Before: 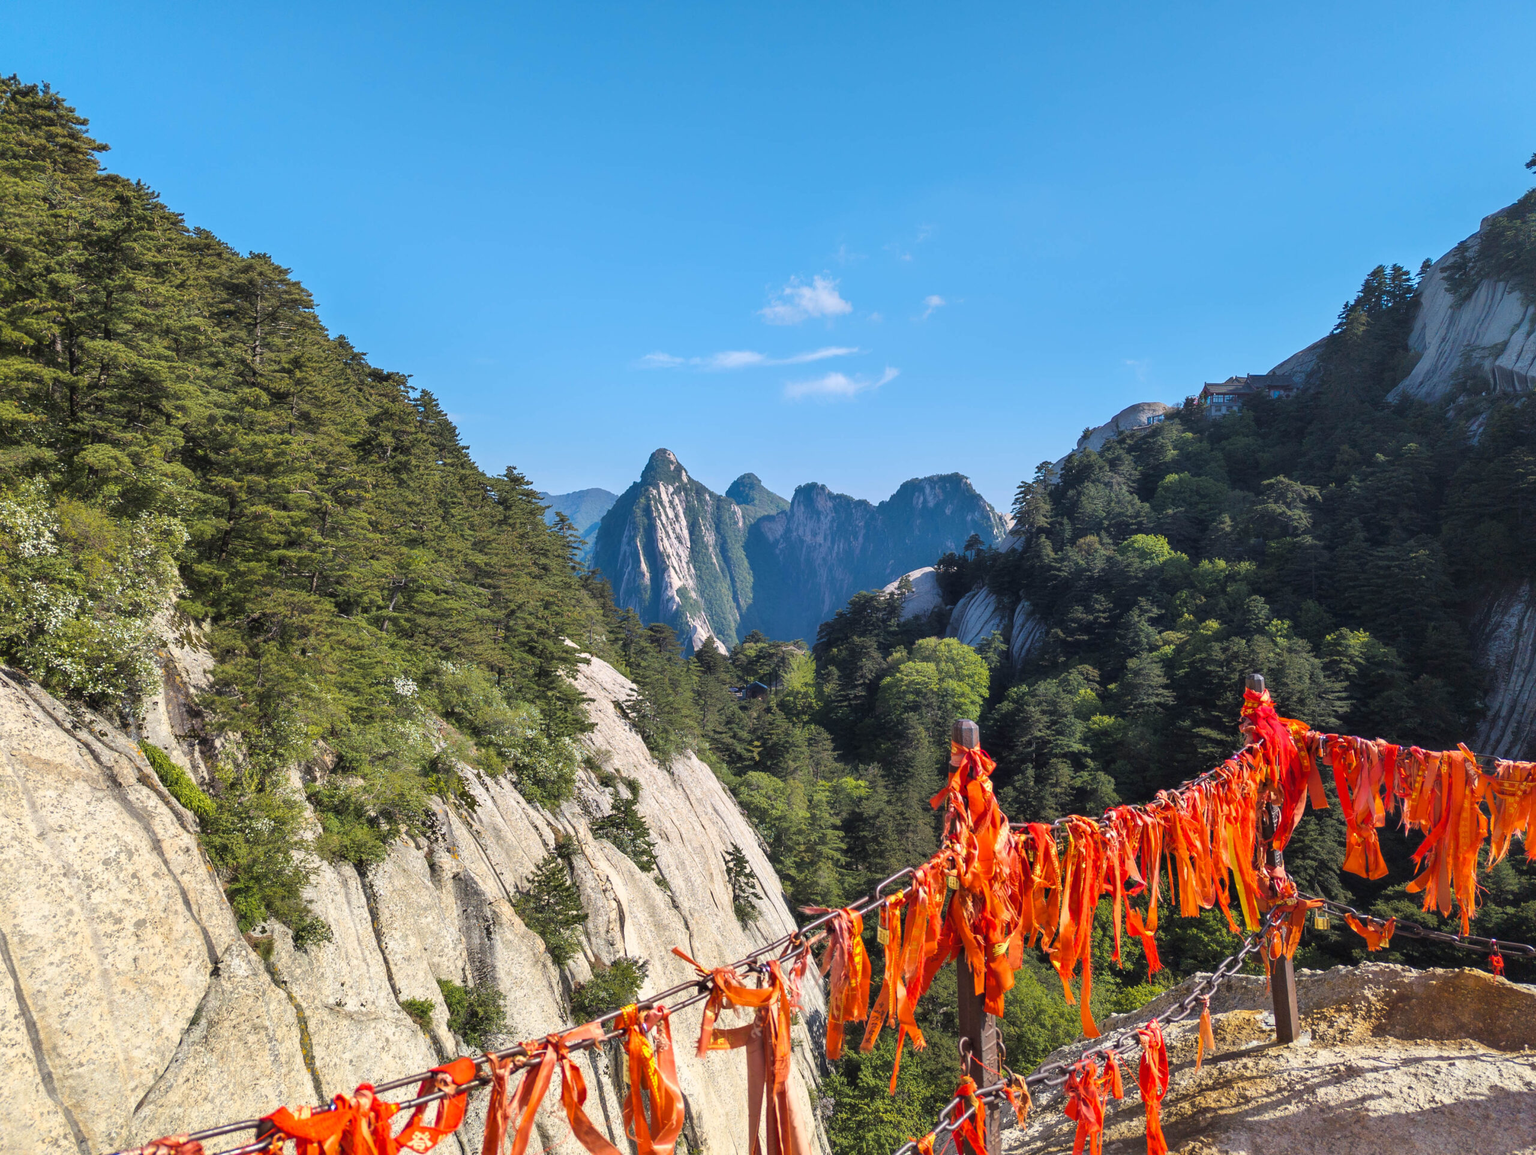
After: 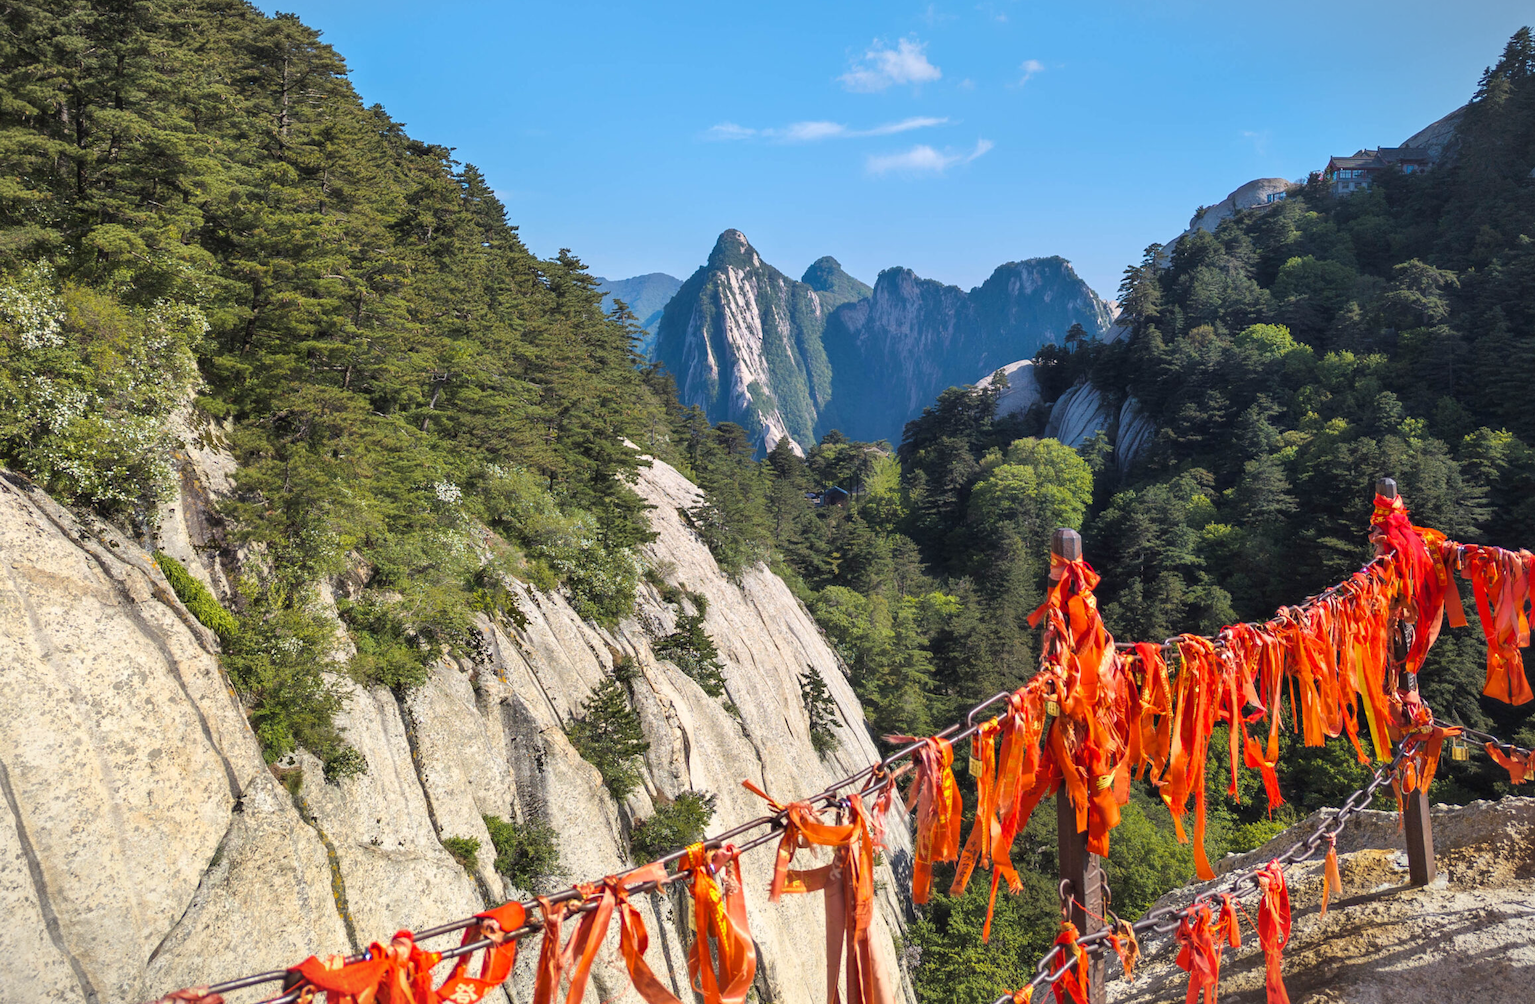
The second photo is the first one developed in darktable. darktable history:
vignetting: fall-off start 100%, brightness -0.282, width/height ratio 1.31
crop: top 20.916%, right 9.437%, bottom 0.316%
